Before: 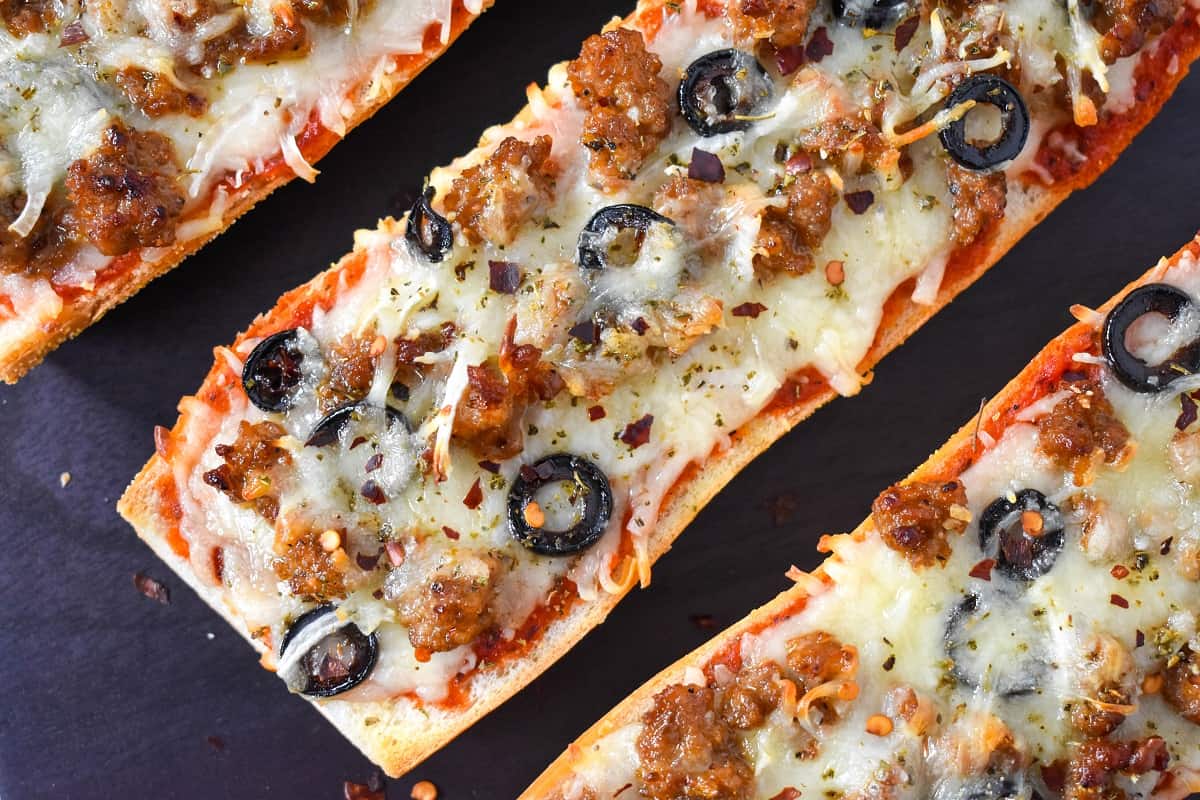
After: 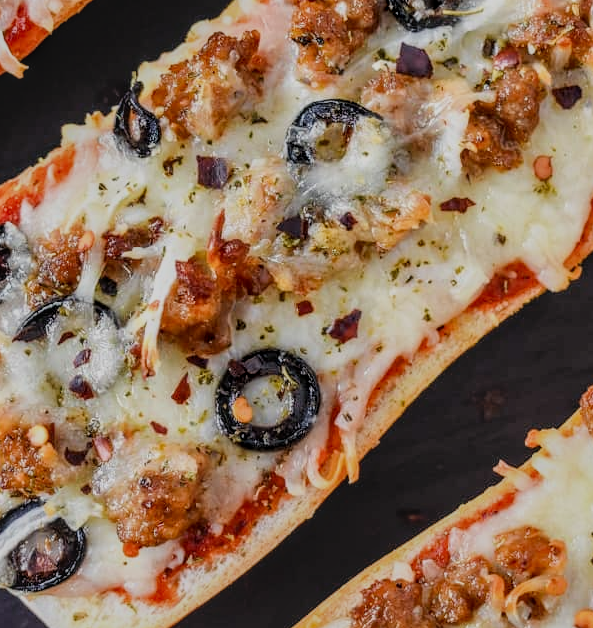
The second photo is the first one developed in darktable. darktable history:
filmic rgb: black relative exposure -7.65 EV, white relative exposure 4.56 EV, hardness 3.61
local contrast: highlights 0%, shadows 0%, detail 133%
crop and rotate: angle 0.02°, left 24.353%, top 13.219%, right 26.156%, bottom 8.224%
